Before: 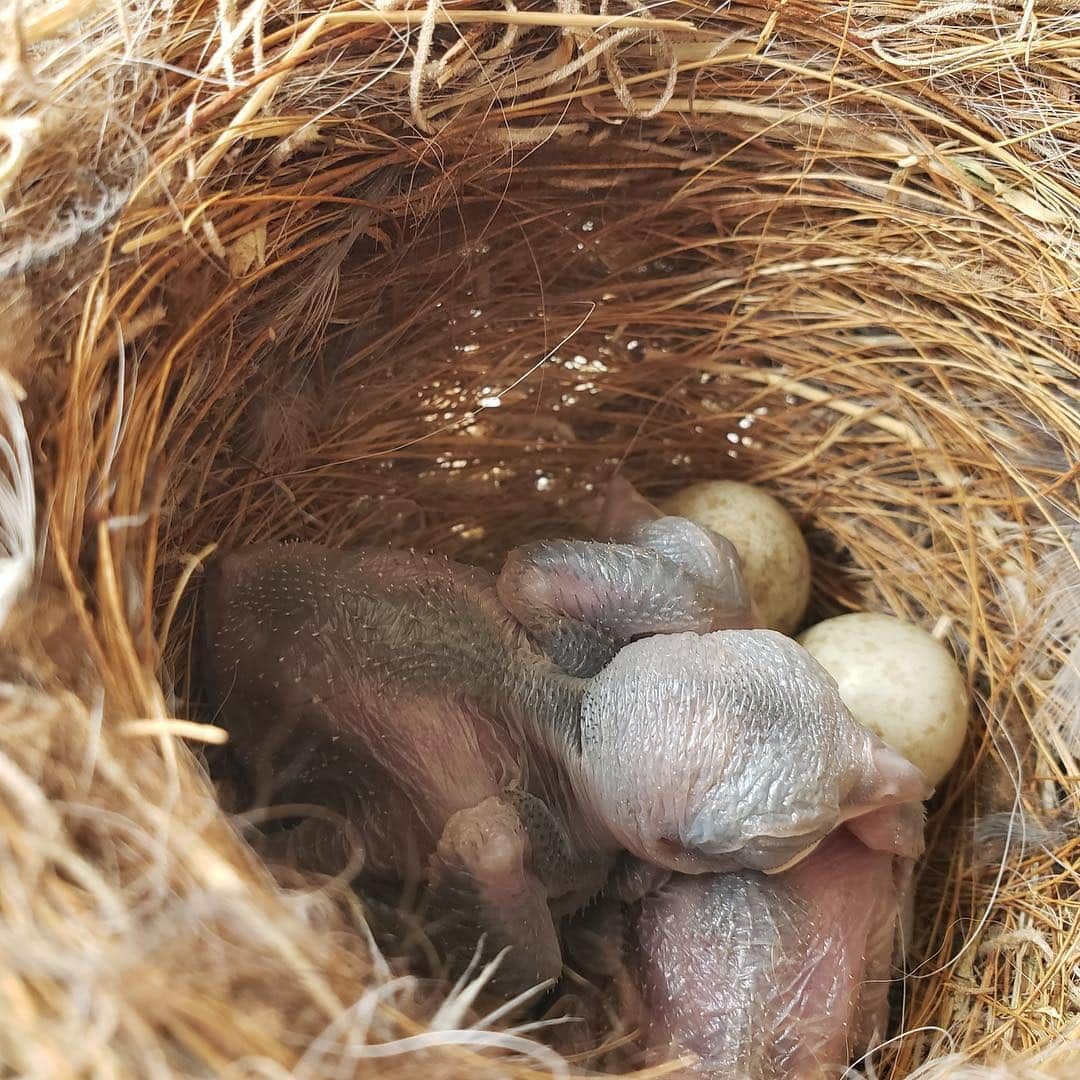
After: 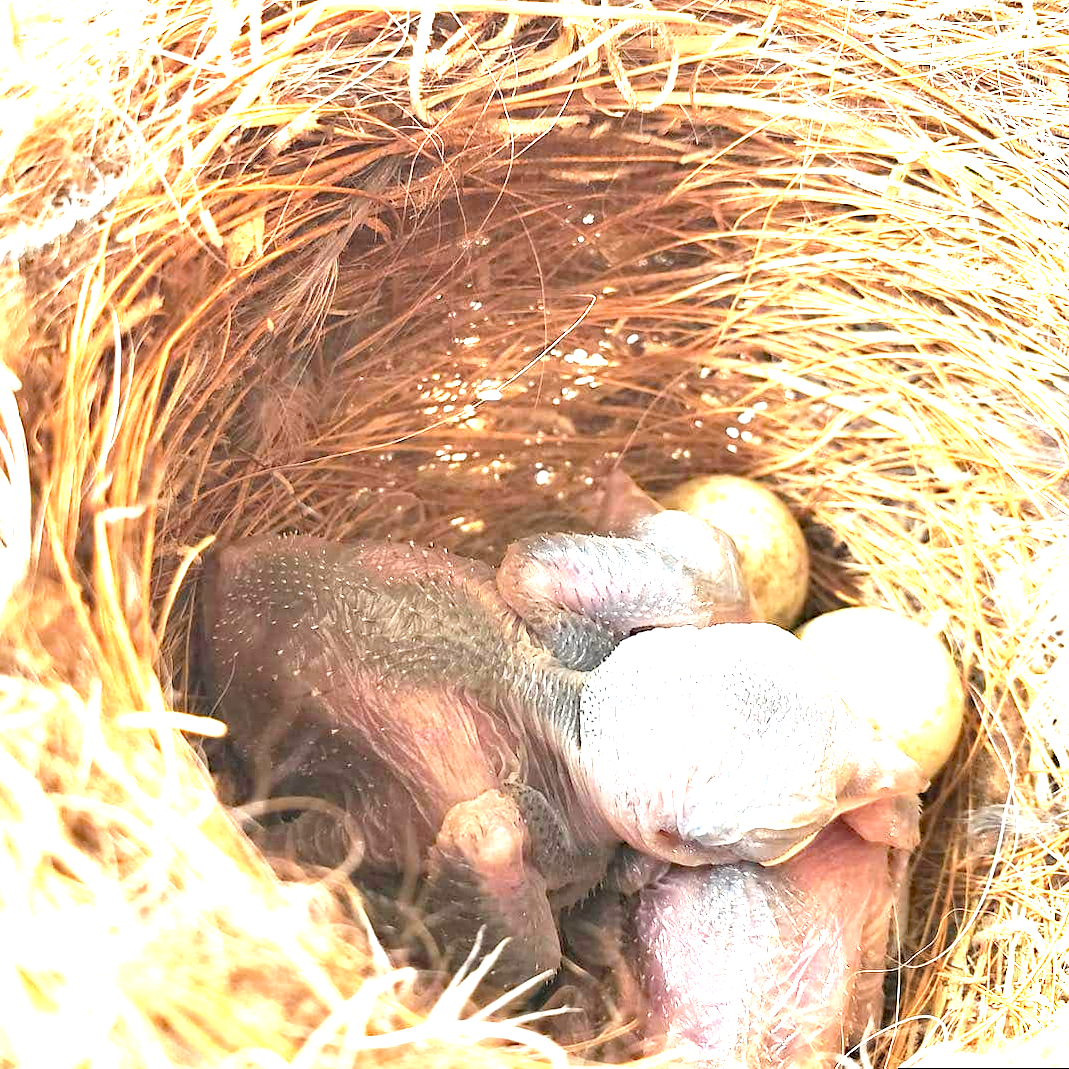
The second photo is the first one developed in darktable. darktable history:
rotate and perspective: rotation 0.174°, lens shift (vertical) 0.013, lens shift (horizontal) 0.019, shear 0.001, automatic cropping original format, crop left 0.007, crop right 0.991, crop top 0.016, crop bottom 0.997
haze removal: strength 0.29, distance 0.25, compatibility mode true, adaptive false
exposure: exposure 2.207 EV, compensate highlight preservation false
